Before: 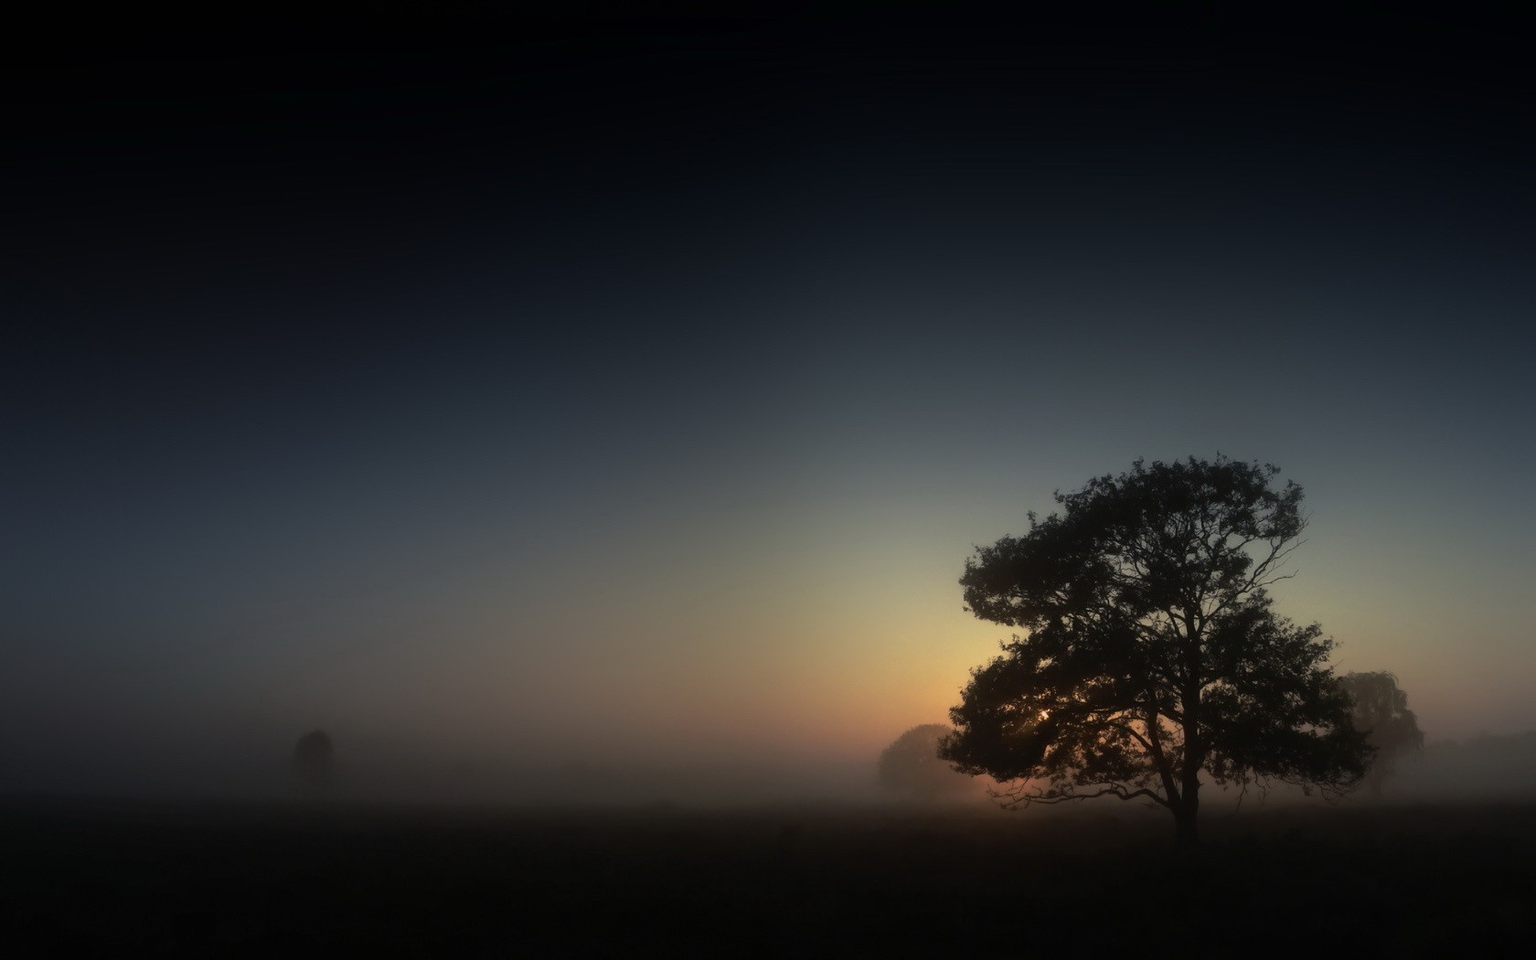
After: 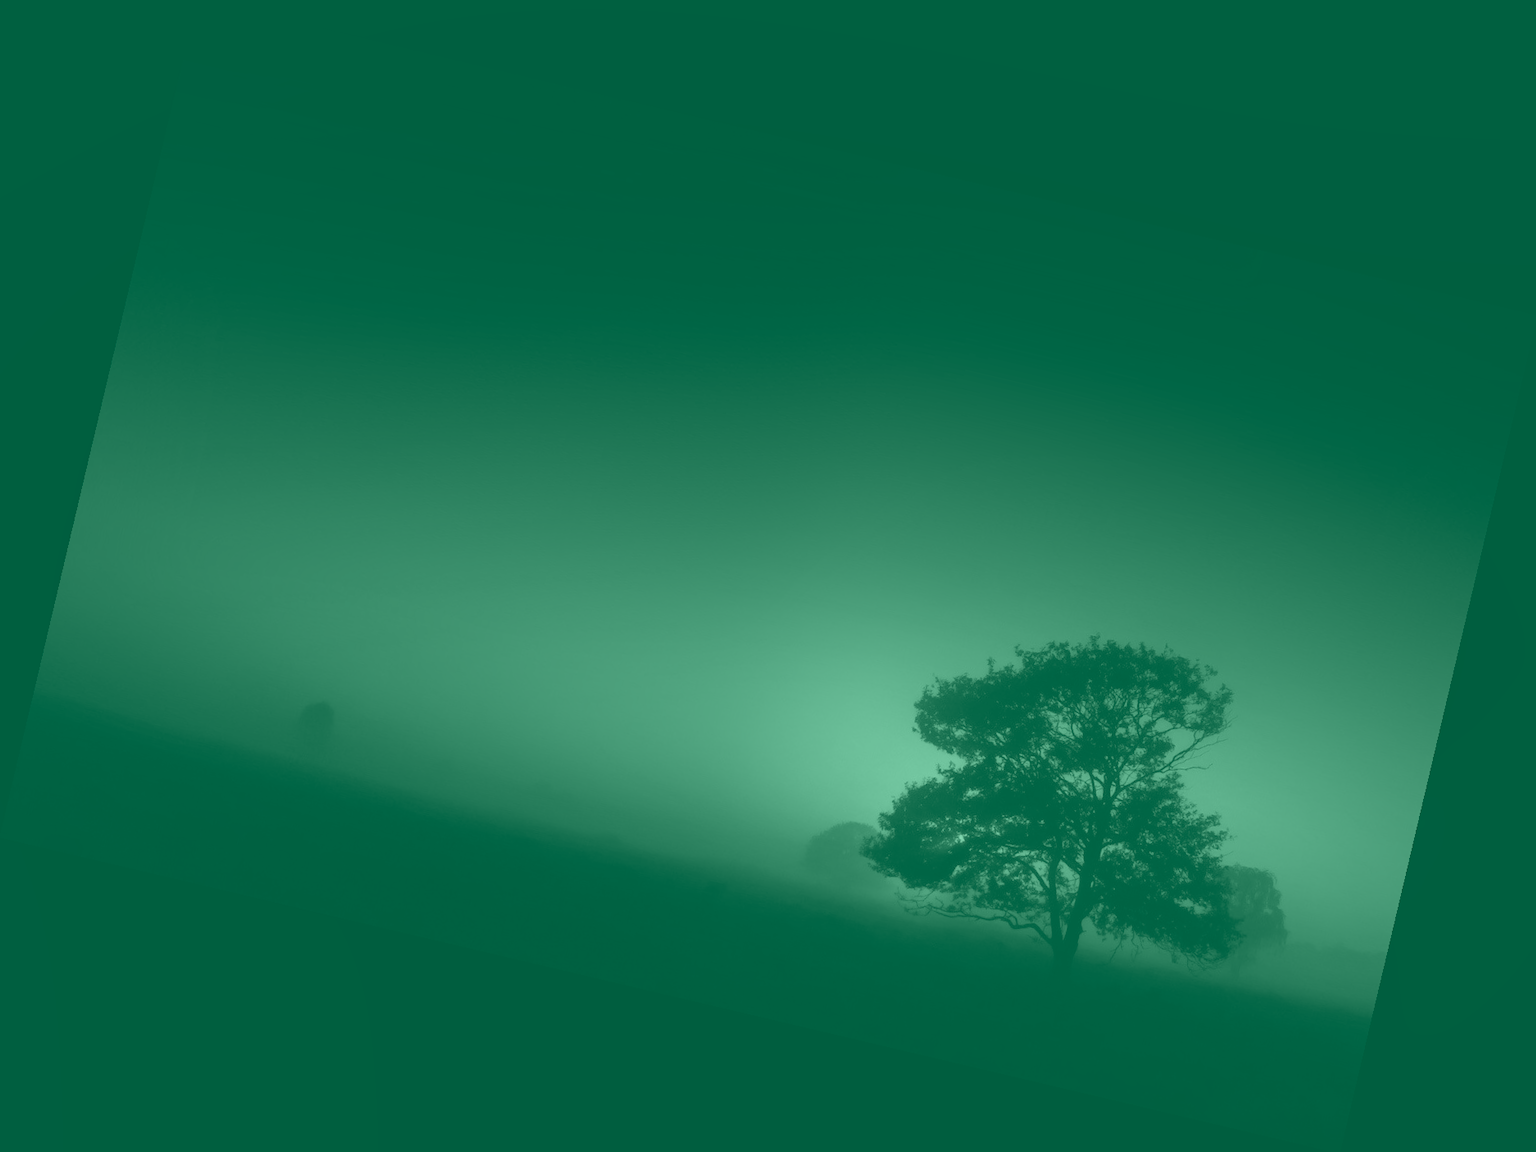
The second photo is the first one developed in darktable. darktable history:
colorize: hue 147.6°, saturation 65%, lightness 21.64%
rotate and perspective: rotation 13.27°, automatic cropping off
local contrast: on, module defaults
